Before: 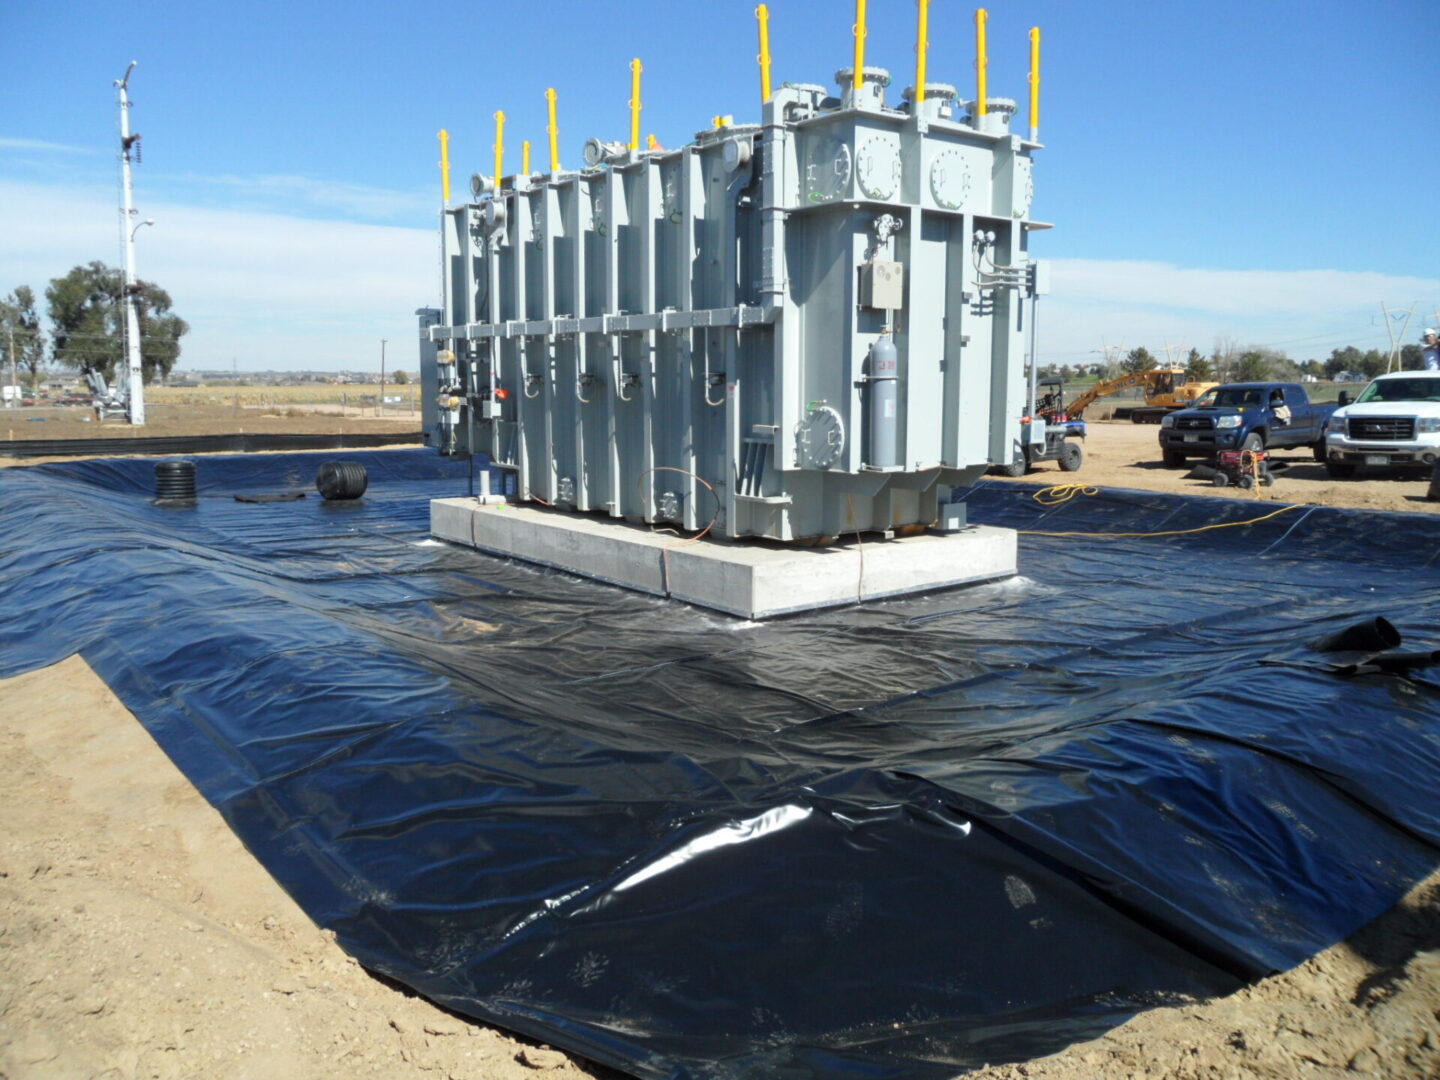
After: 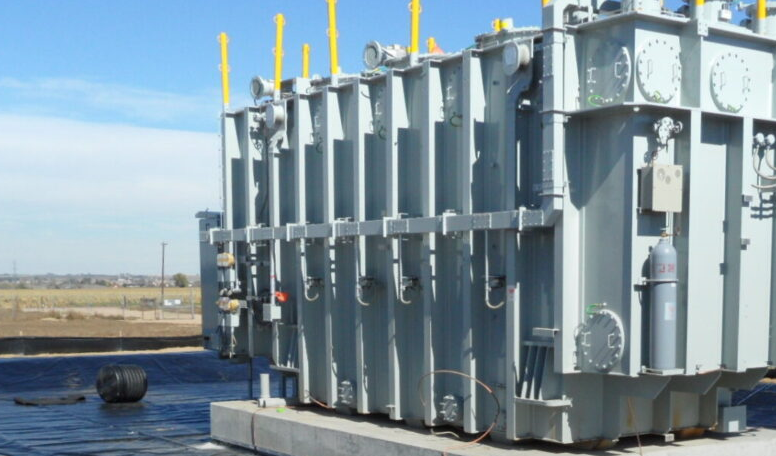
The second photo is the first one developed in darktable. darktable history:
crop: left 15.306%, top 9.065%, right 30.789%, bottom 48.638%
graduated density: rotation -180°, offset 24.95
